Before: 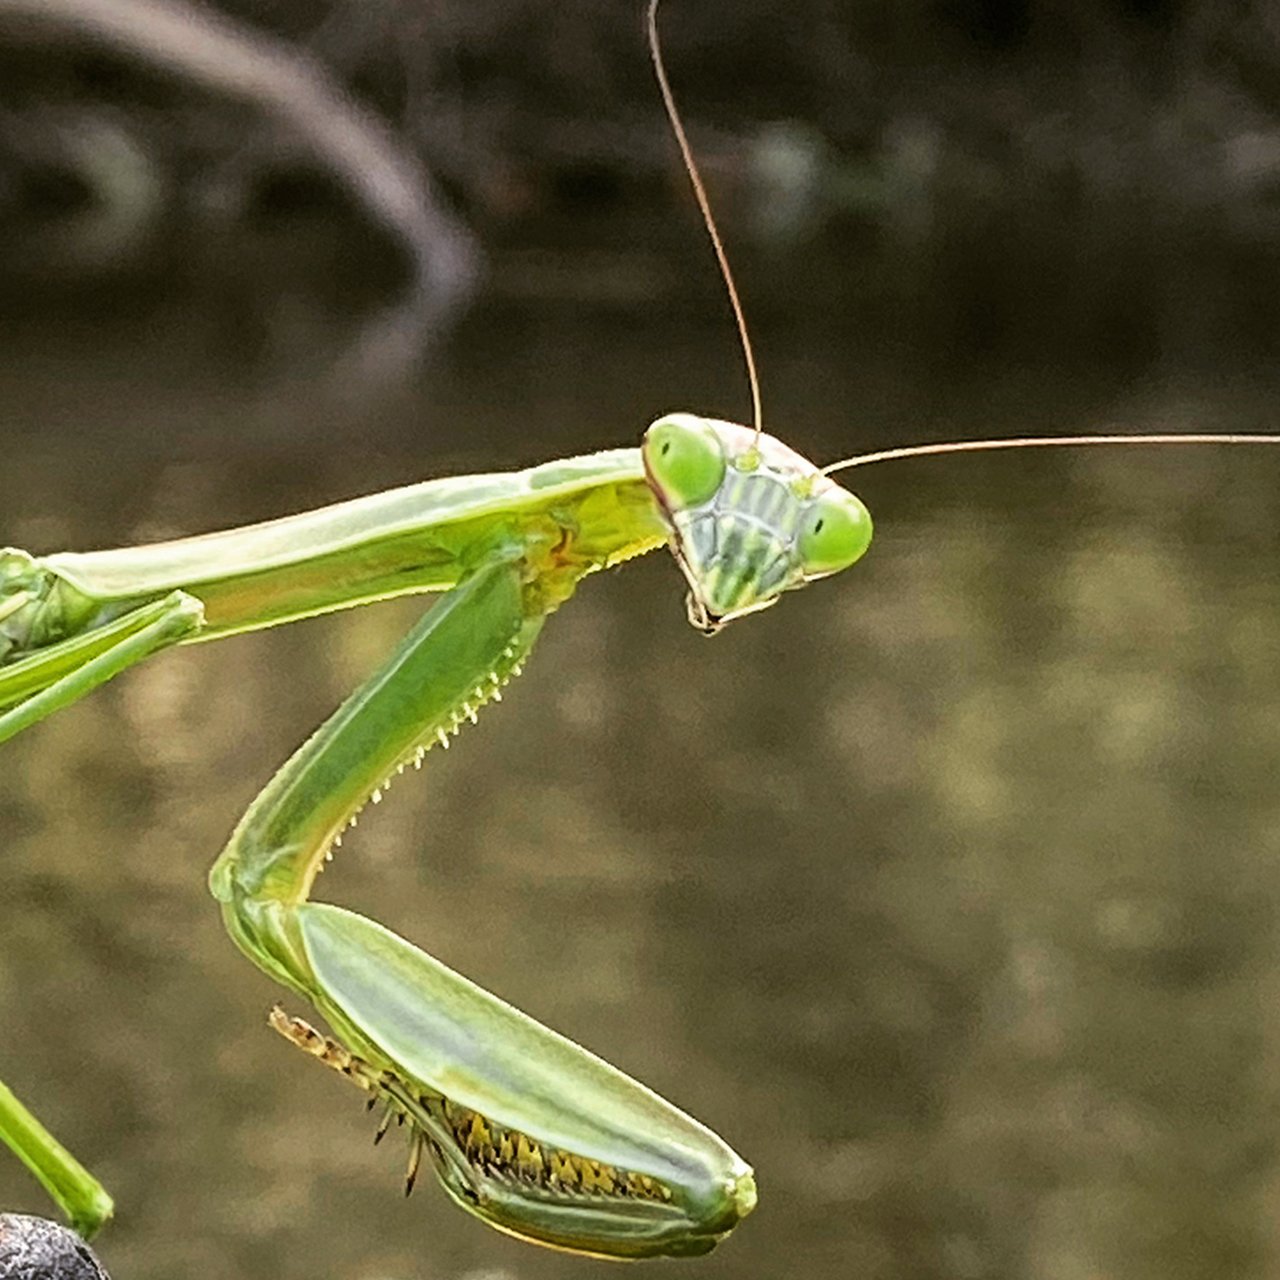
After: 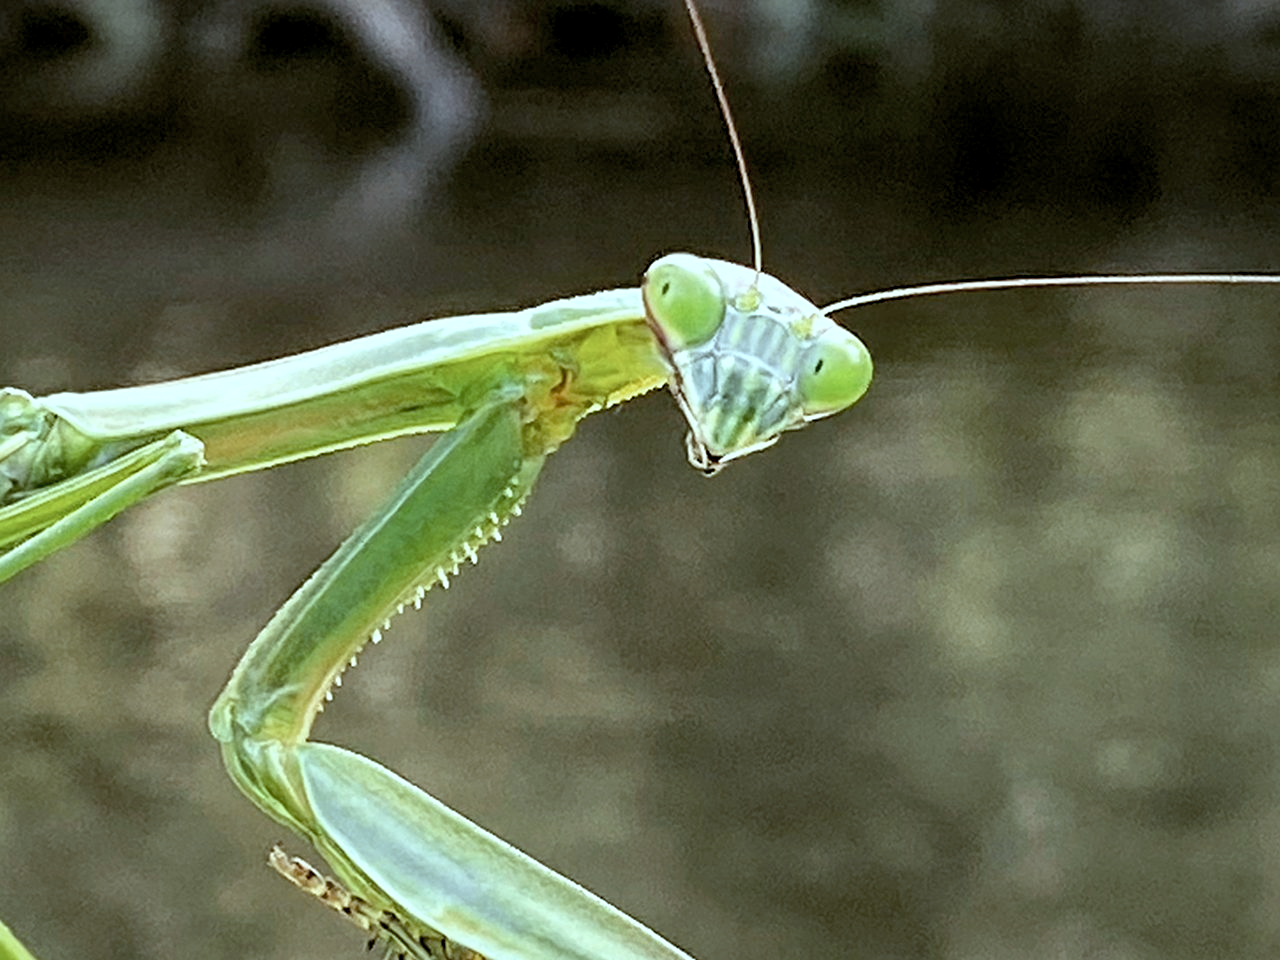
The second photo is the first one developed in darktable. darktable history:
crop and rotate: top 12.5%, bottom 12.5%
color correction: highlights a* -12.64, highlights b* -18.1, saturation 0.7
white balance: red 0.988, blue 1.017
sharpen: amount 0.2
exposure: black level correction 0.007, exposure 0.093 EV, compensate highlight preservation false
levels: mode automatic, black 0.023%, white 99.97%, levels [0.062, 0.494, 0.925]
color balance: output saturation 110%
